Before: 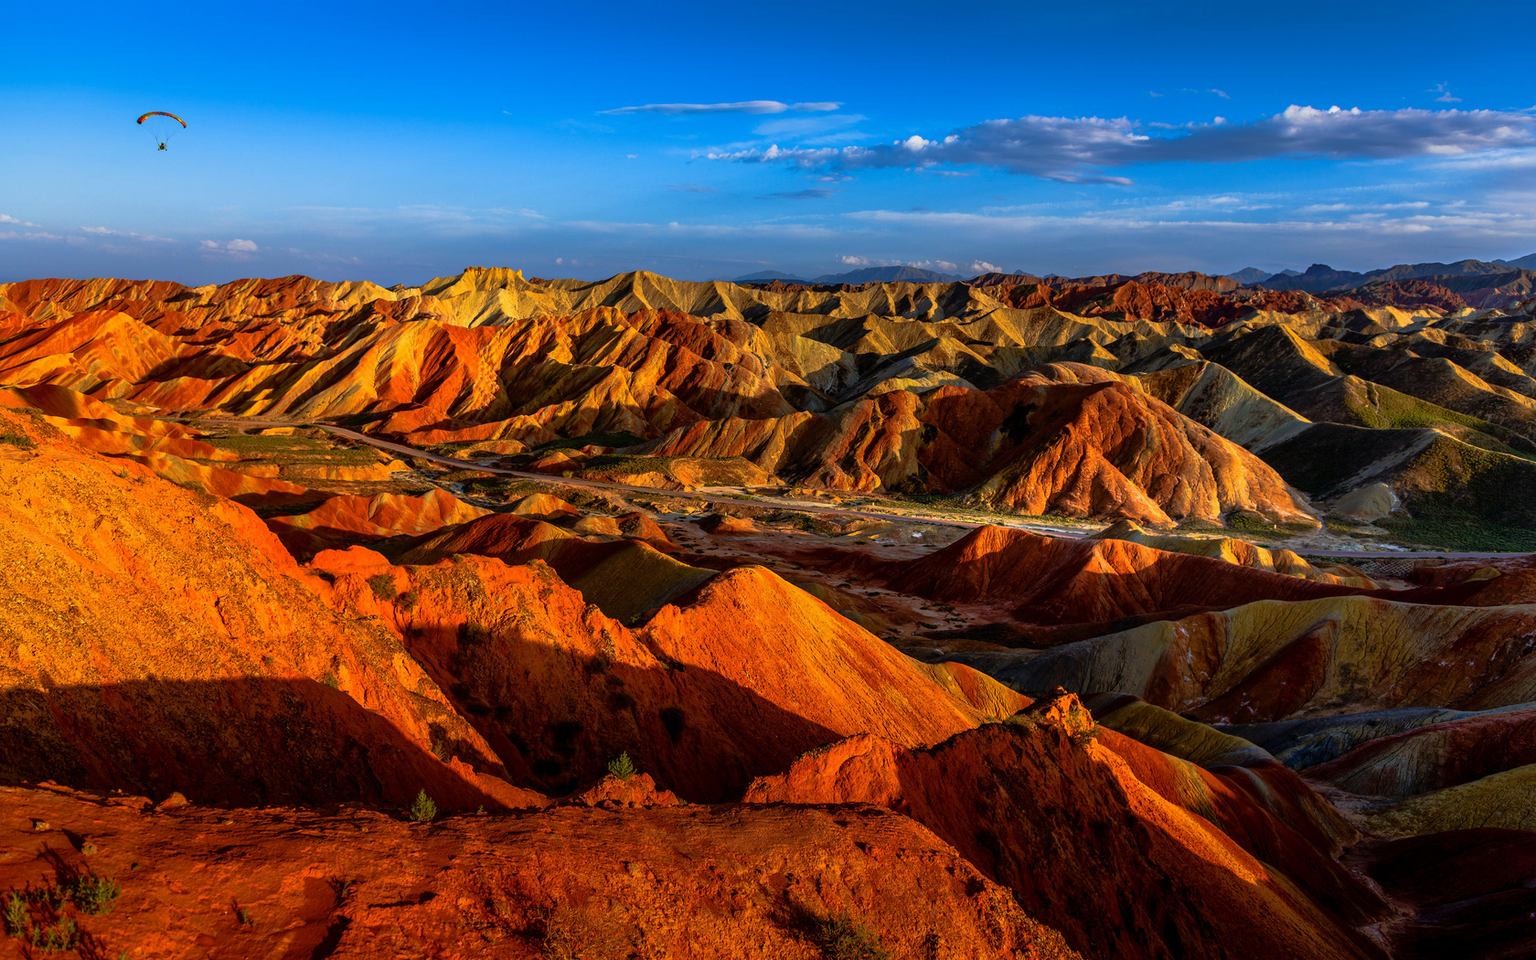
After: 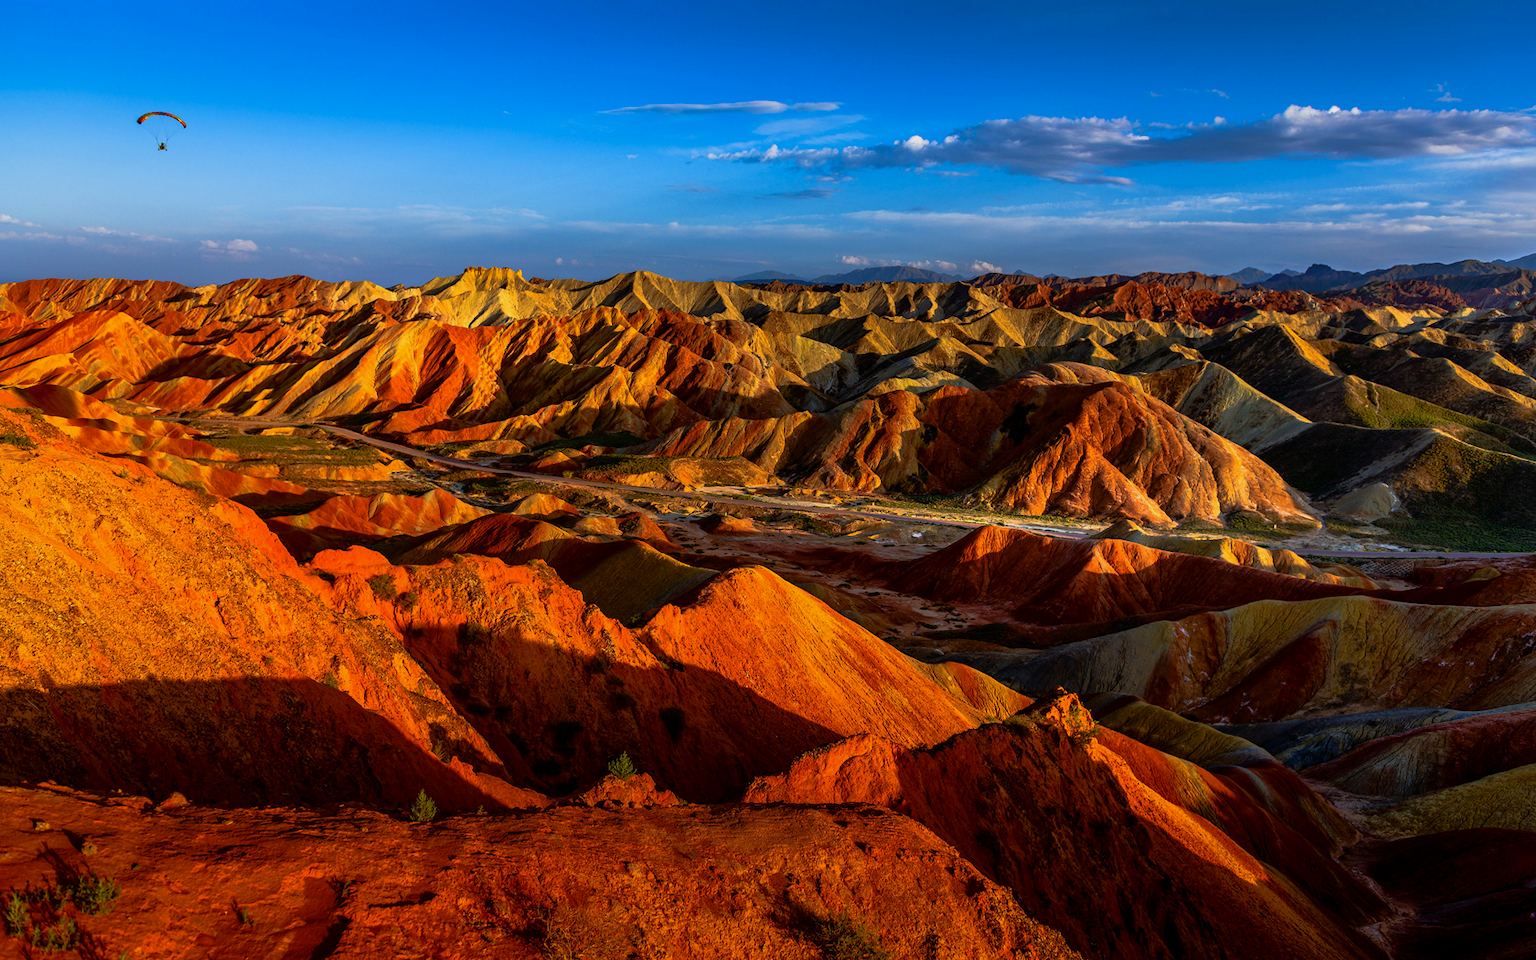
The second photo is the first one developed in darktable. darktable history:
contrast brightness saturation: contrast 0.033, brightness -0.032
